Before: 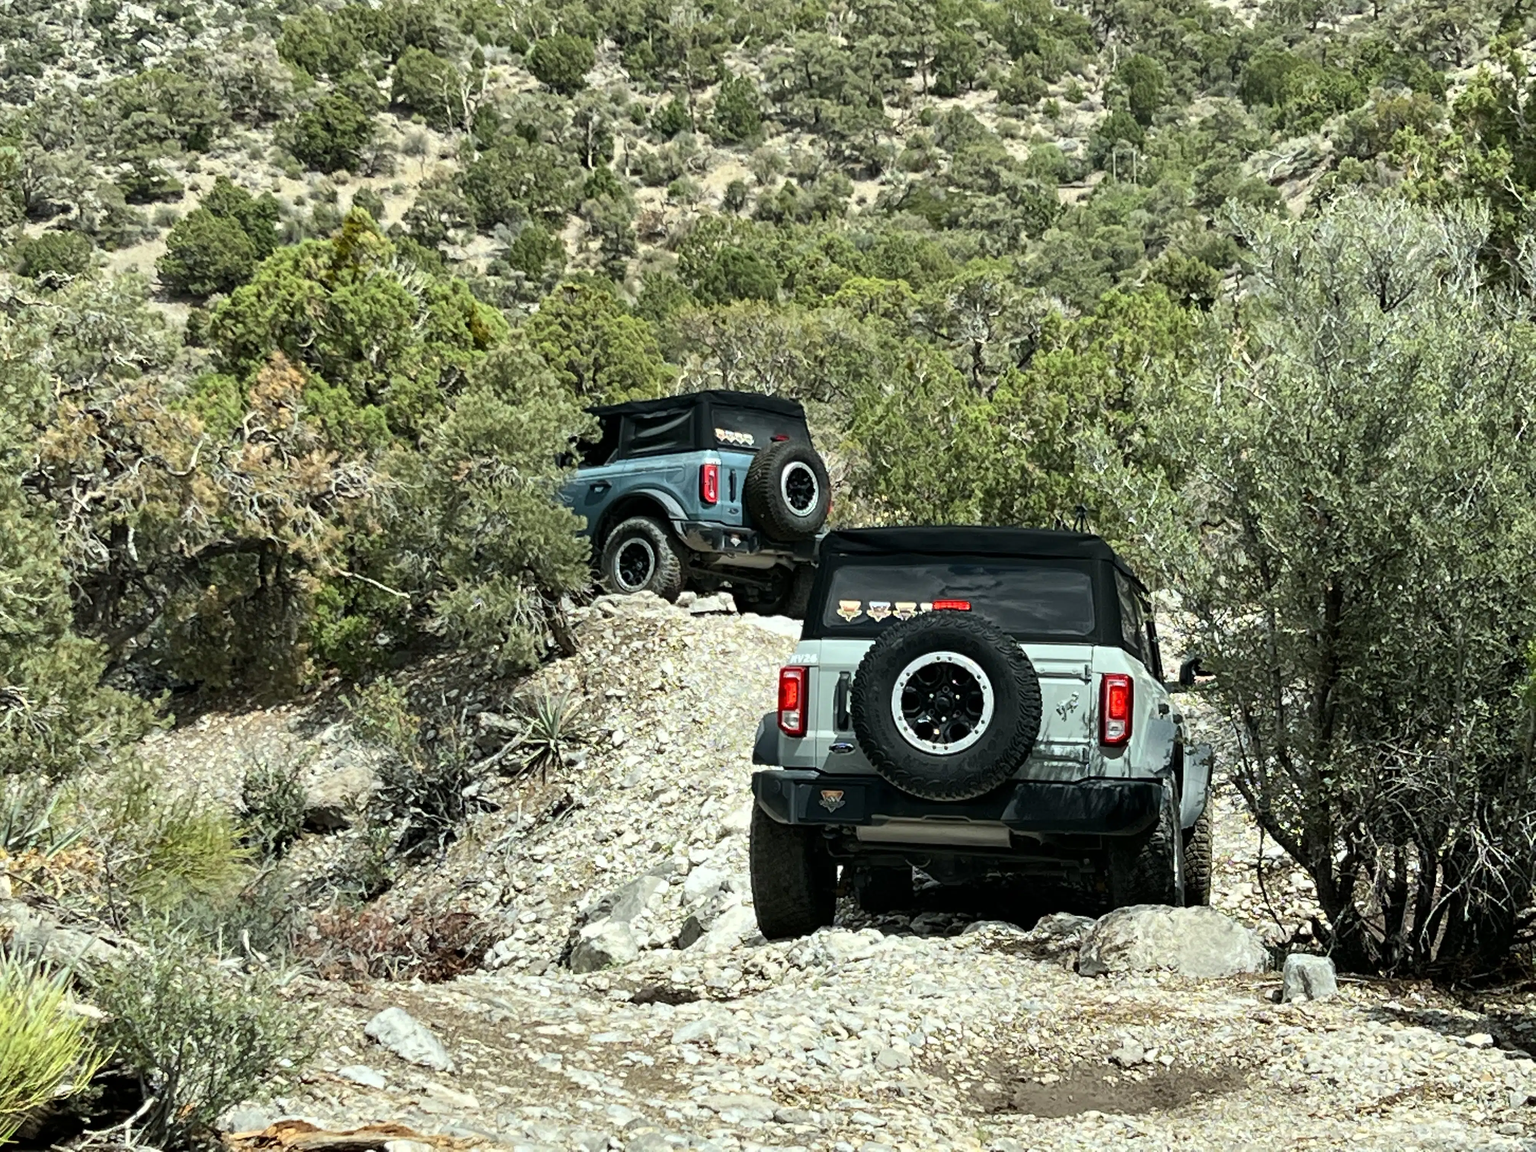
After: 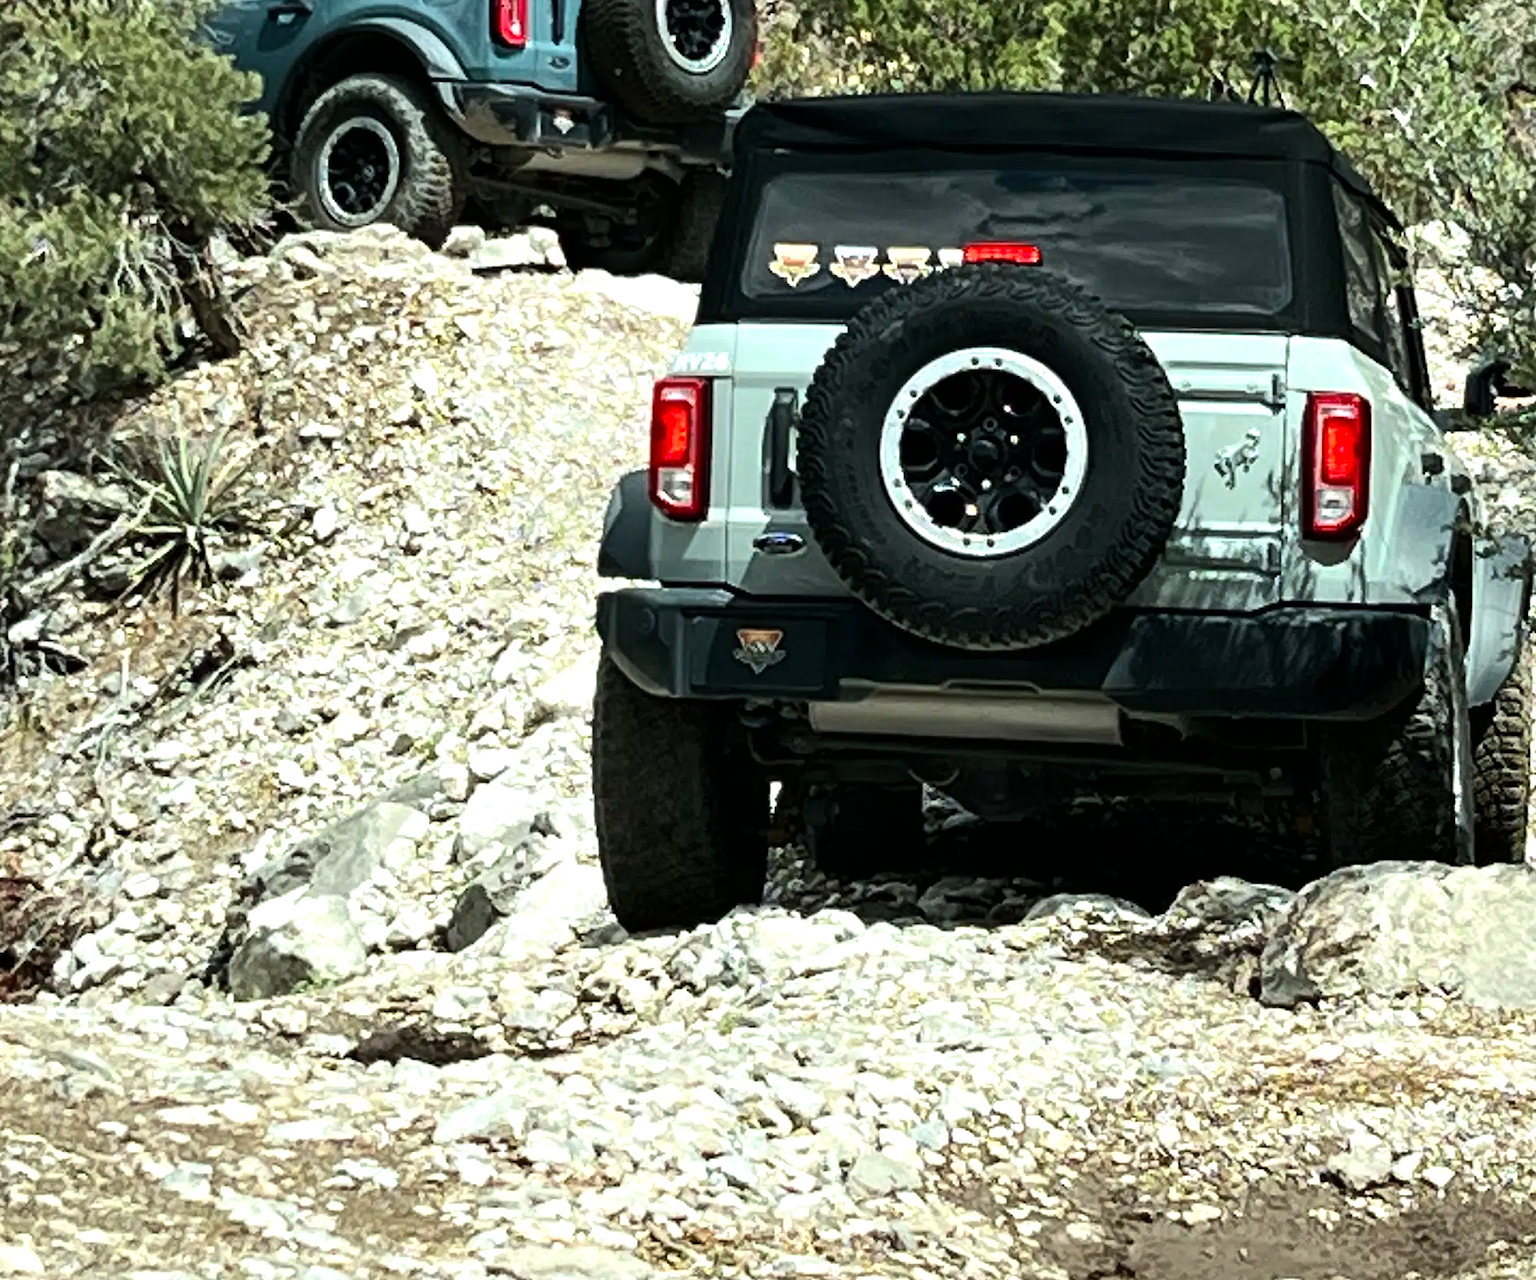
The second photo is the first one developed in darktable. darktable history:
crop: left 29.825%, top 41.714%, right 20.87%, bottom 3.504%
tone equalizer: -8 EV -0.413 EV, -7 EV -0.361 EV, -6 EV -0.342 EV, -5 EV -0.191 EV, -3 EV 0.21 EV, -2 EV 0.323 EV, -1 EV 0.387 EV, +0 EV 0.443 EV, edges refinement/feathering 500, mask exposure compensation -1.57 EV, preserve details no
